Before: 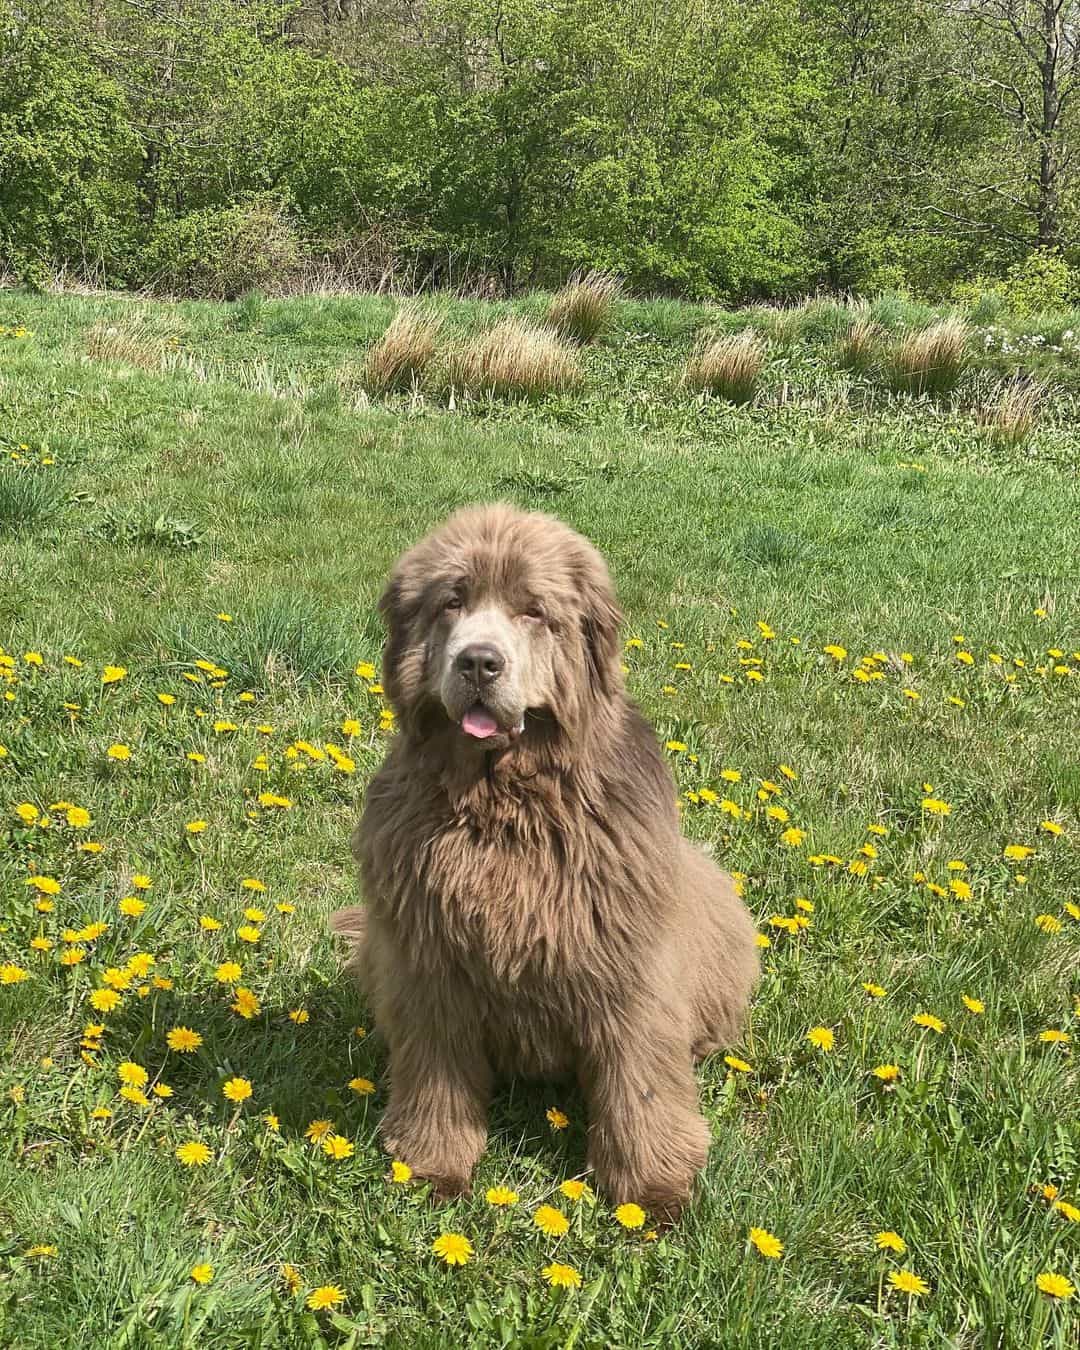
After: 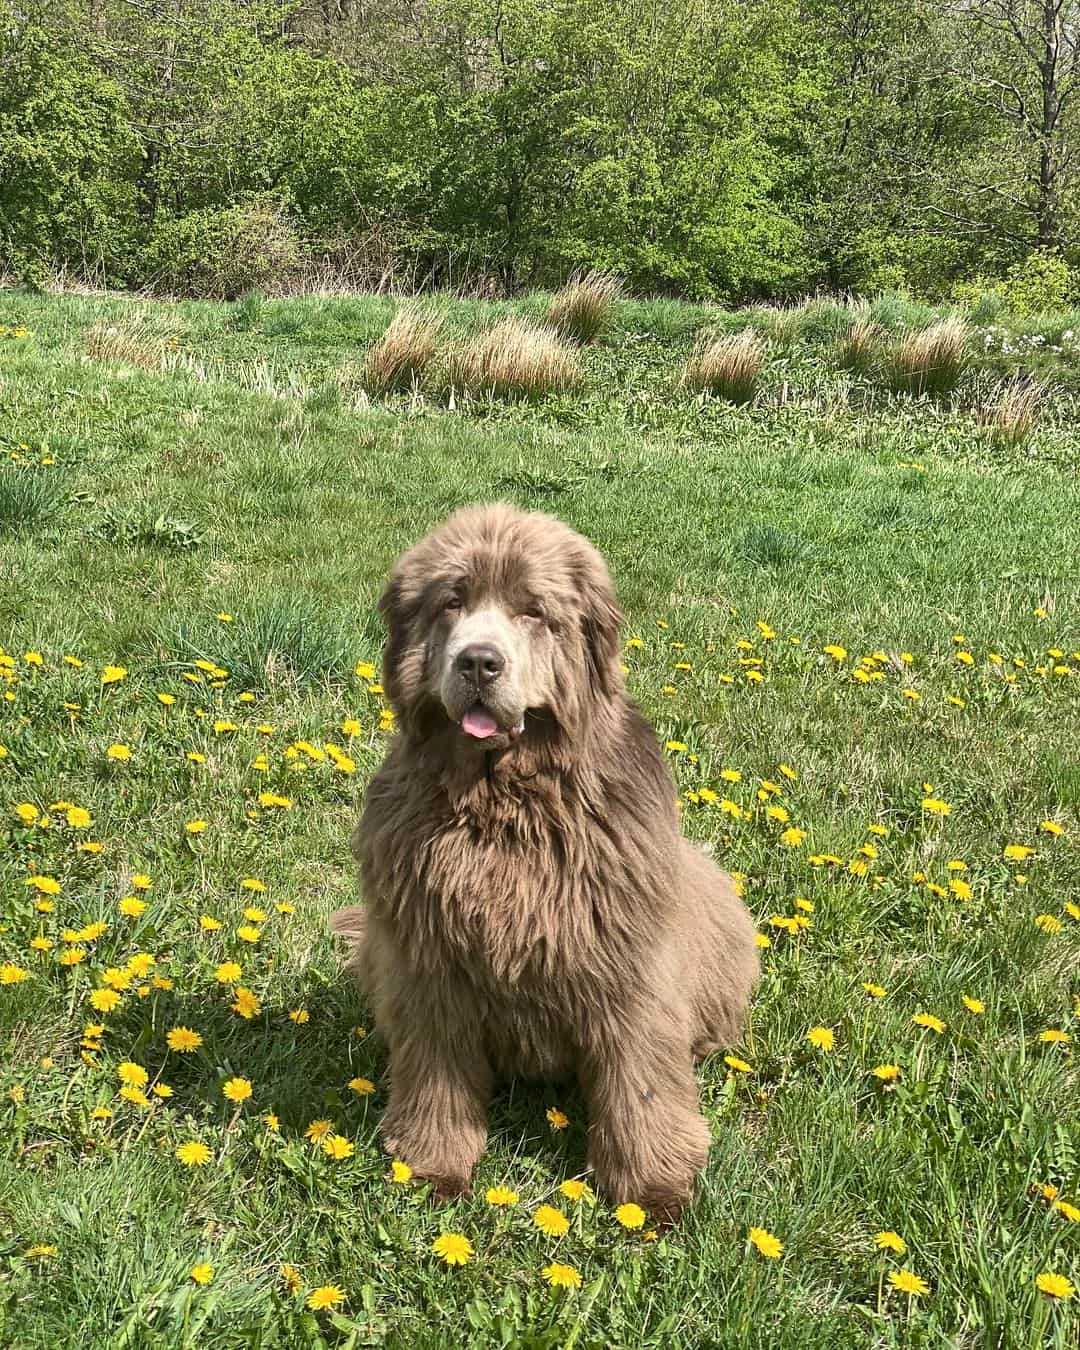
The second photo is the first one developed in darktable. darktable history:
local contrast: mode bilateral grid, contrast 20, coarseness 50, detail 141%, midtone range 0.2
